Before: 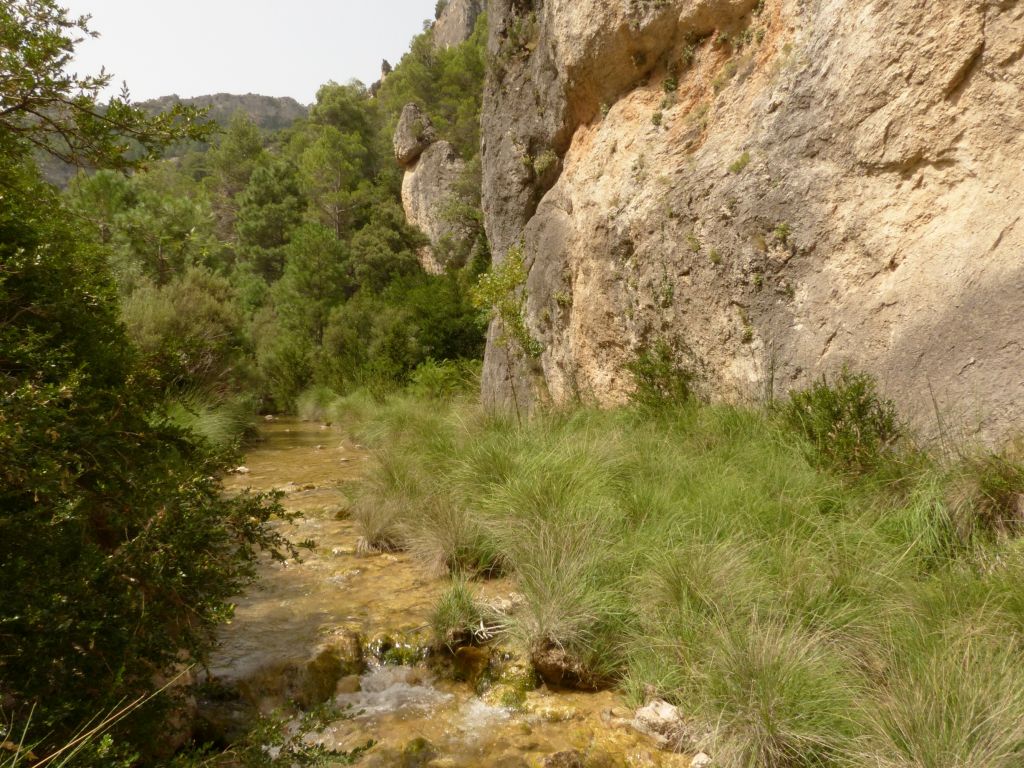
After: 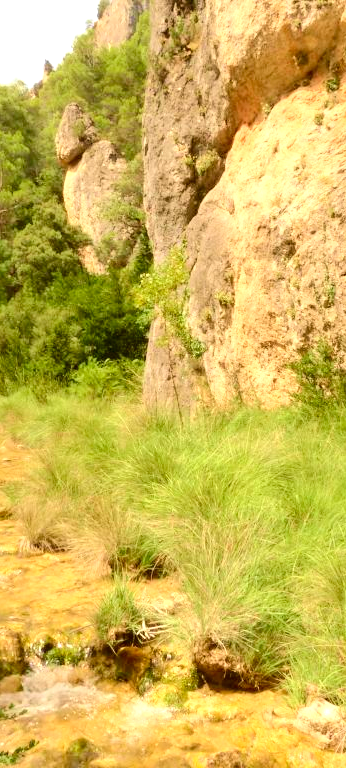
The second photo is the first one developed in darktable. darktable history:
crop: left 33.069%, right 33.125%
local contrast: mode bilateral grid, contrast 20, coarseness 51, detail 119%, midtone range 0.2
exposure: exposure 0.742 EV, compensate highlight preservation false
tone curve: curves: ch0 [(0, 0.014) (0.12, 0.096) (0.386, 0.49) (0.54, 0.684) (0.751, 0.855) (0.89, 0.943) (0.998, 0.989)]; ch1 [(0, 0) (0.133, 0.099) (0.437, 0.41) (0.5, 0.5) (0.517, 0.536) (0.548, 0.575) (0.582, 0.631) (0.627, 0.688) (0.836, 0.868) (1, 1)]; ch2 [(0, 0) (0.374, 0.341) (0.456, 0.443) (0.478, 0.49) (0.501, 0.5) (0.528, 0.538) (0.55, 0.6) (0.572, 0.63) (0.702, 0.765) (1, 1)], color space Lab, independent channels, preserve colors none
